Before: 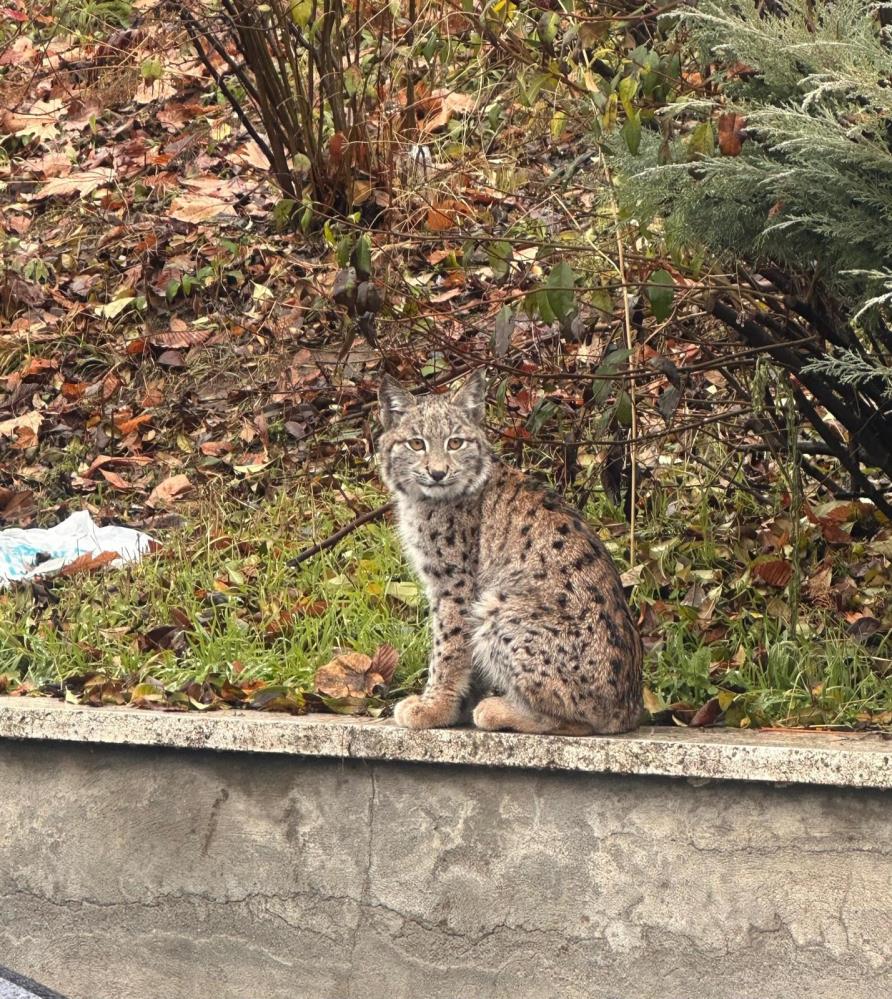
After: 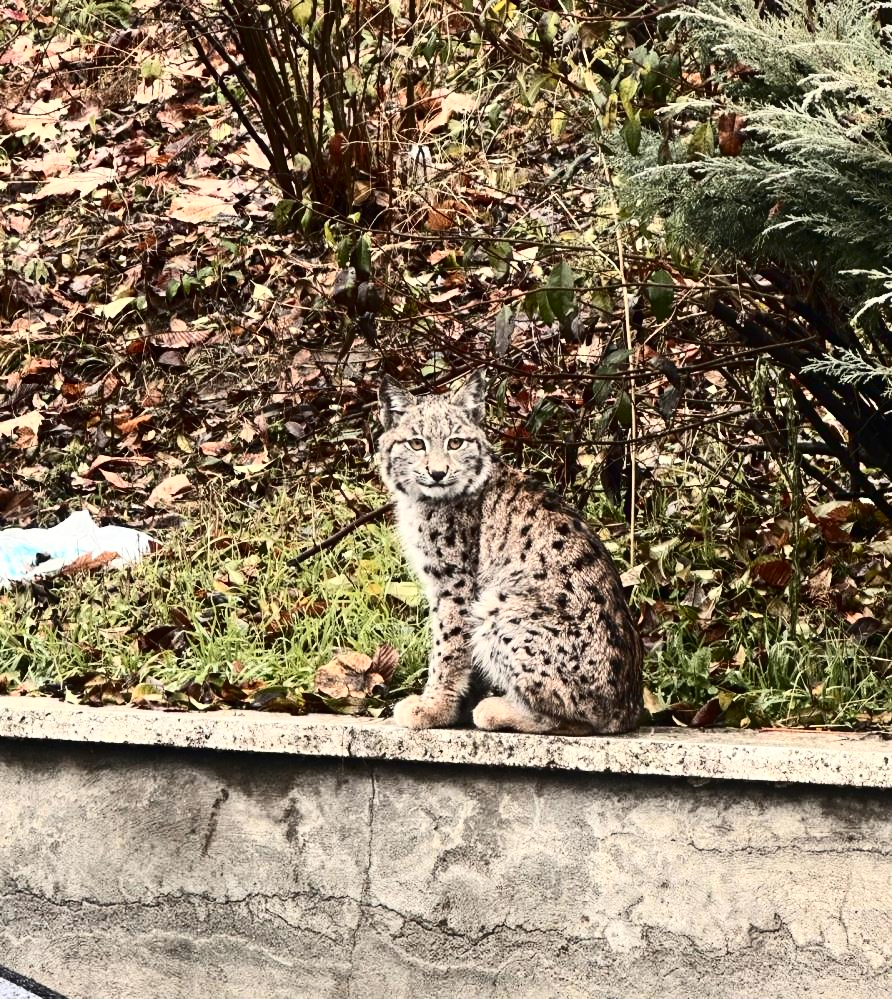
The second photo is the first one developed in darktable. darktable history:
shadows and highlights: soften with gaussian
color balance rgb: on, module defaults
contrast brightness saturation: contrast 0.5, saturation -0.1
